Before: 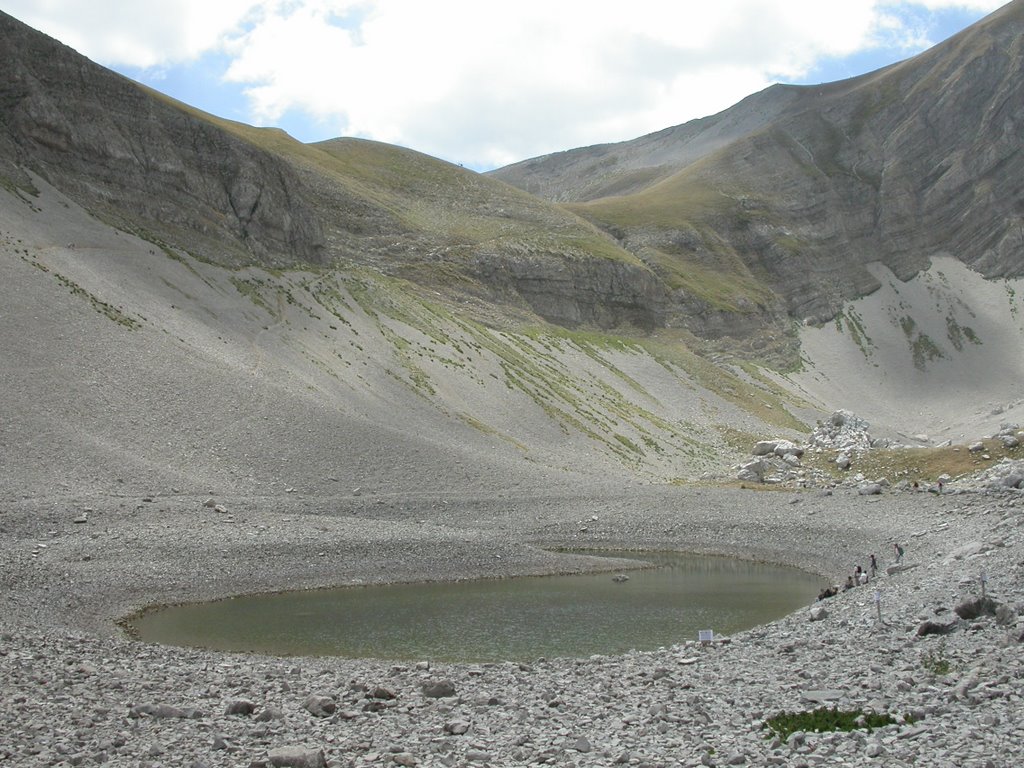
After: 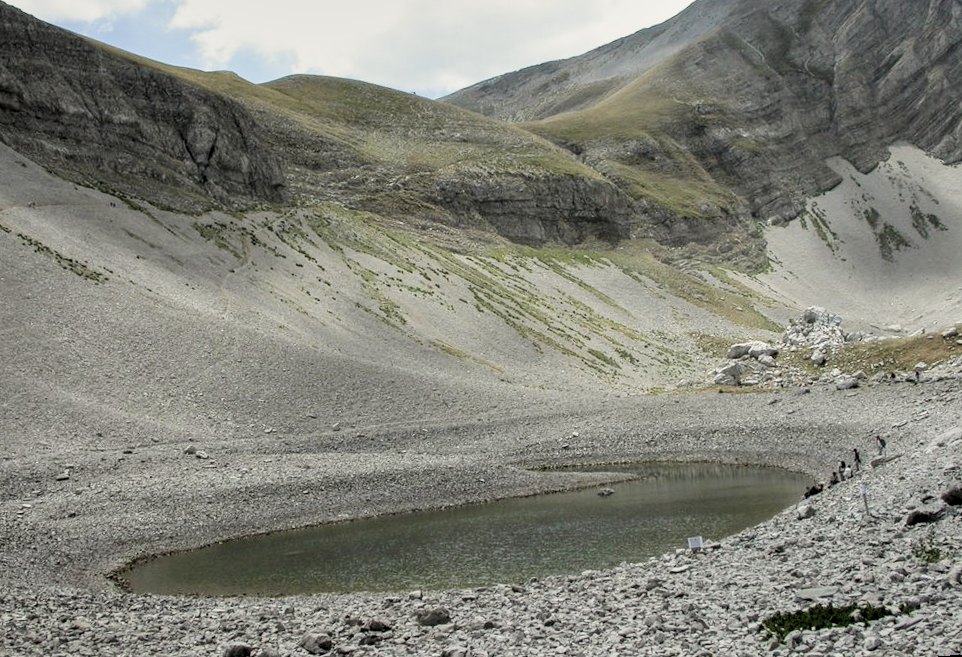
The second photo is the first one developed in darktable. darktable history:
crop and rotate: top 6.25%
filmic rgb: black relative exposure -5 EV, white relative exposure 3.5 EV, hardness 3.19, contrast 1.4, highlights saturation mix -30%
color correction: highlights b* 3
local contrast: detail 130%
rotate and perspective: rotation -4.57°, crop left 0.054, crop right 0.944, crop top 0.087, crop bottom 0.914
shadows and highlights: low approximation 0.01, soften with gaussian
